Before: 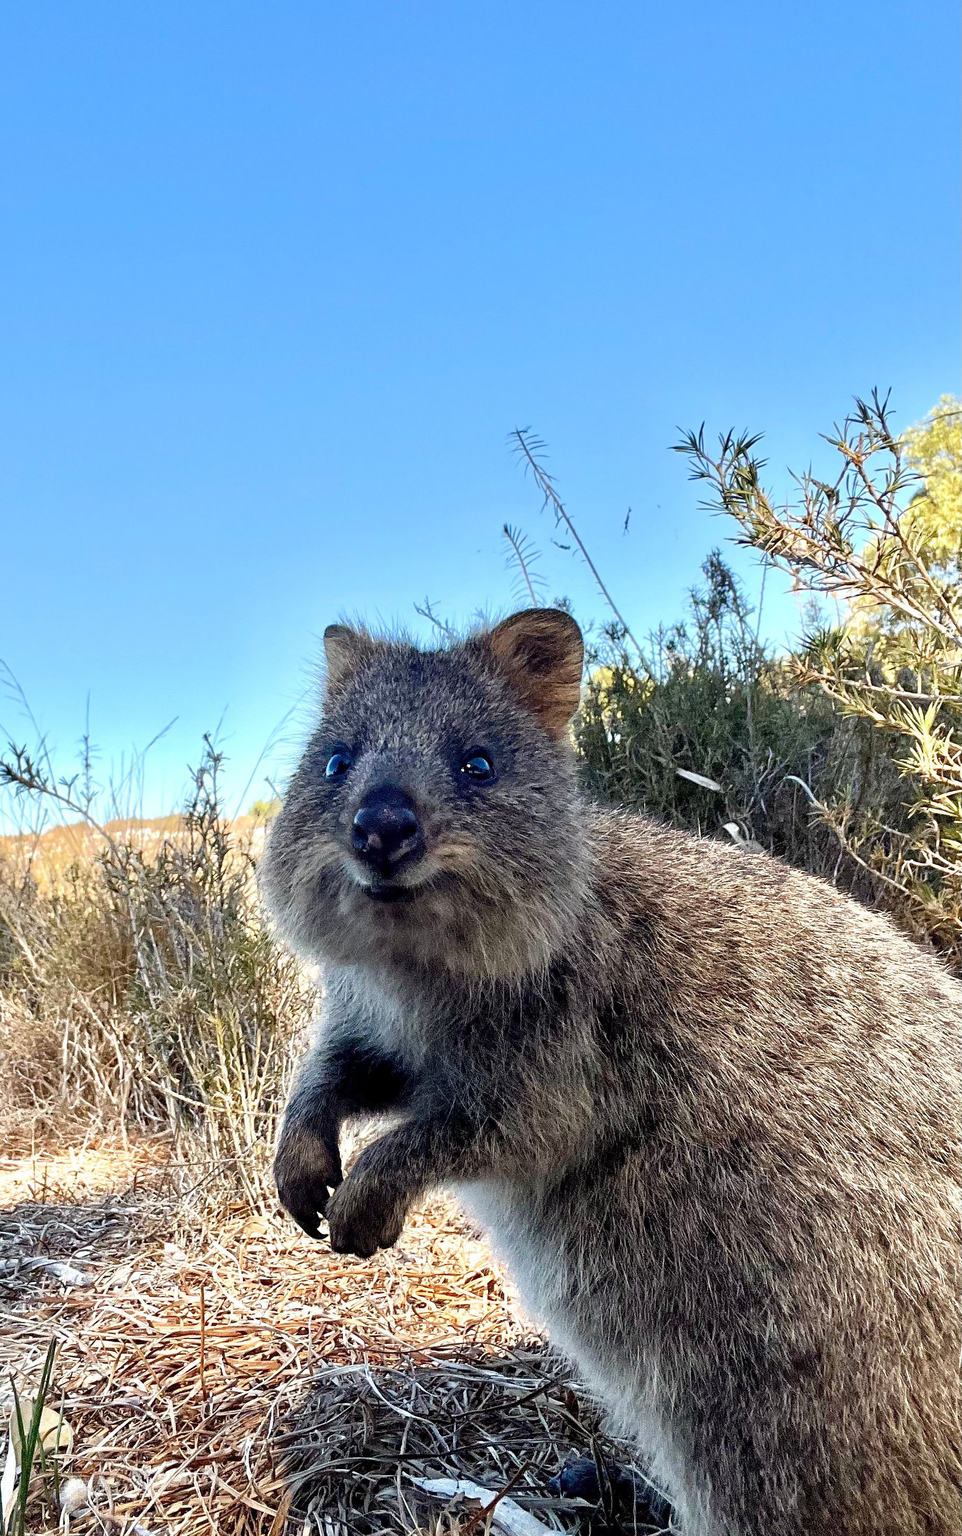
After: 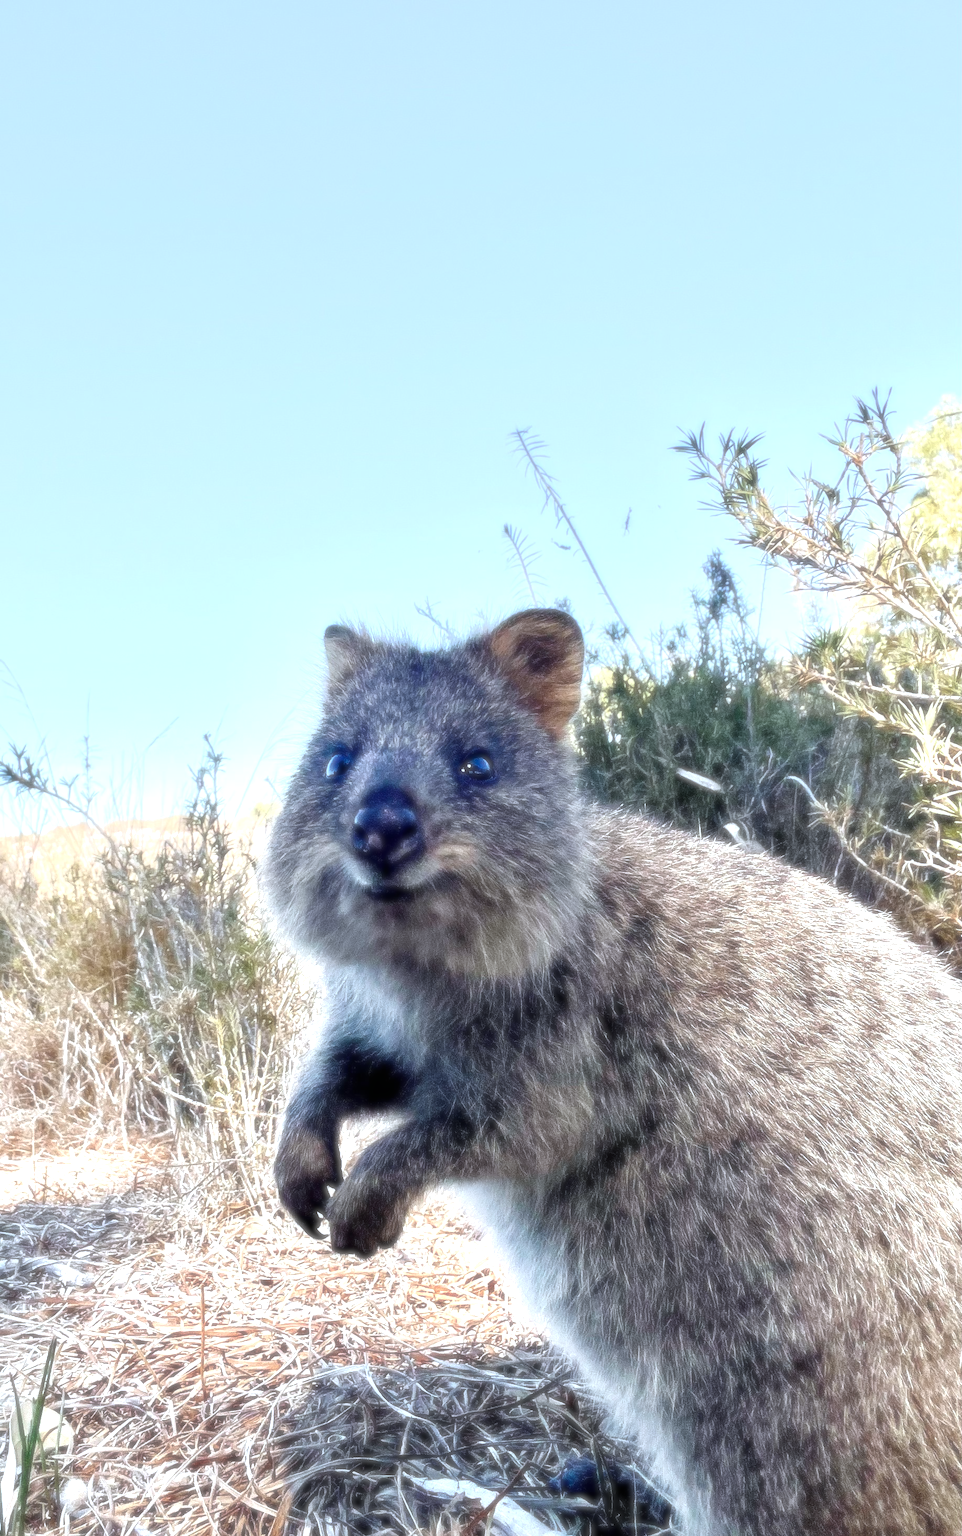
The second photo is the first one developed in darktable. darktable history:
exposure: black level correction 0, exposure 0.7 EV, compensate exposure bias true, compensate highlight preservation false
soften: size 8.67%, mix 49%
color calibration: x 0.367, y 0.379, temperature 4395.86 K
